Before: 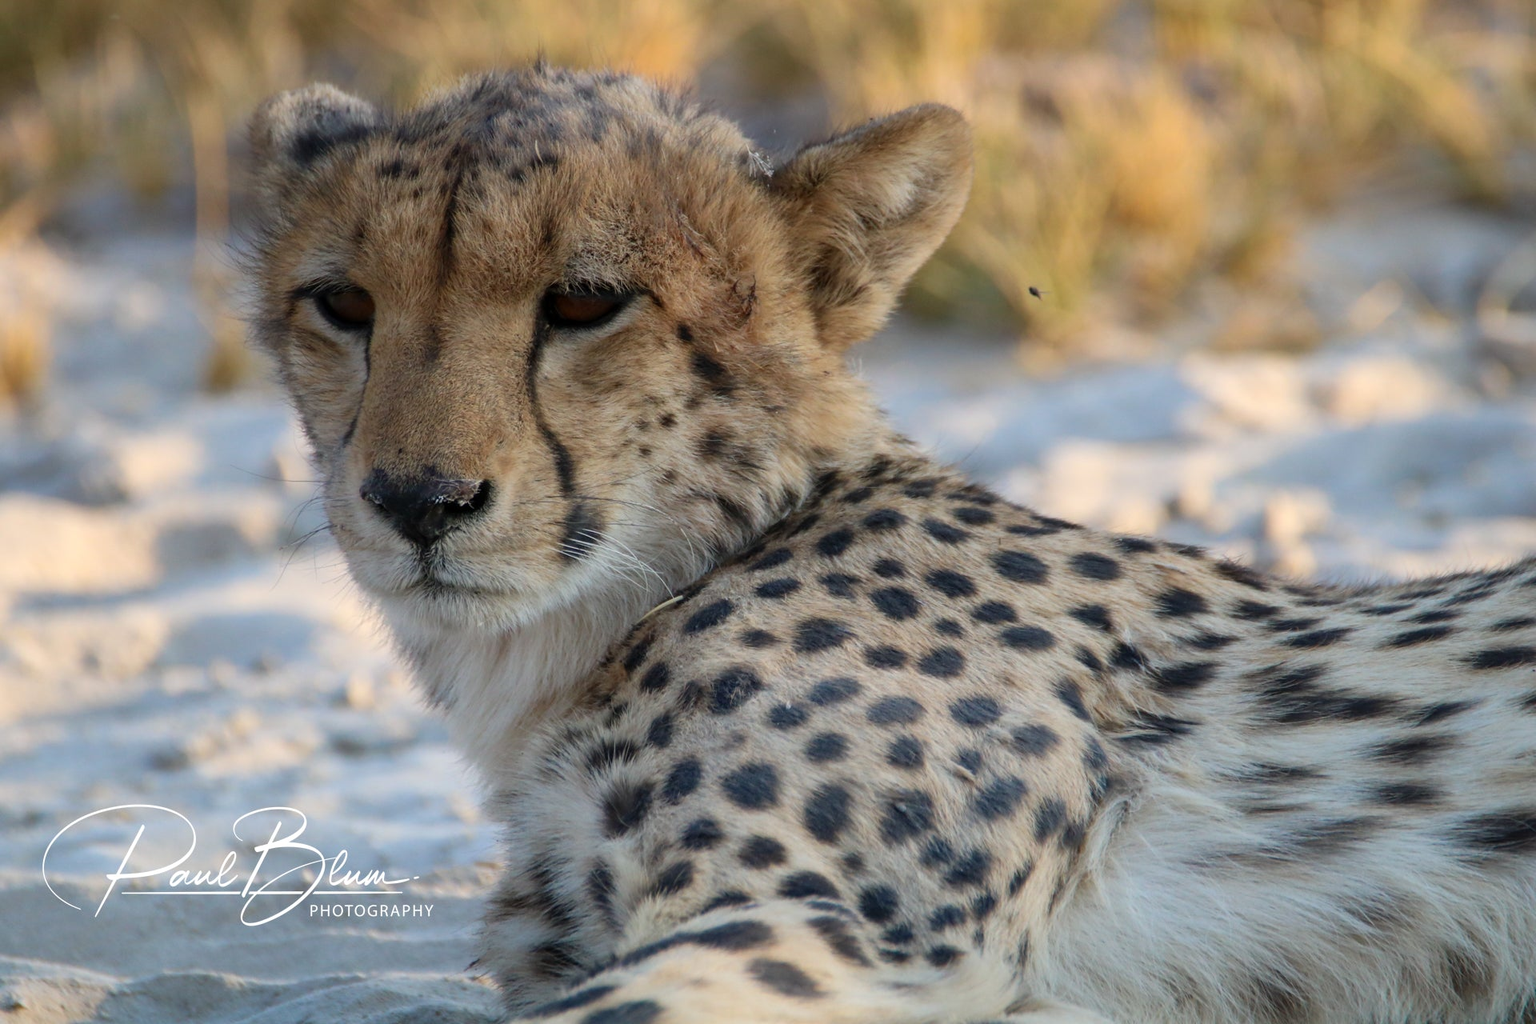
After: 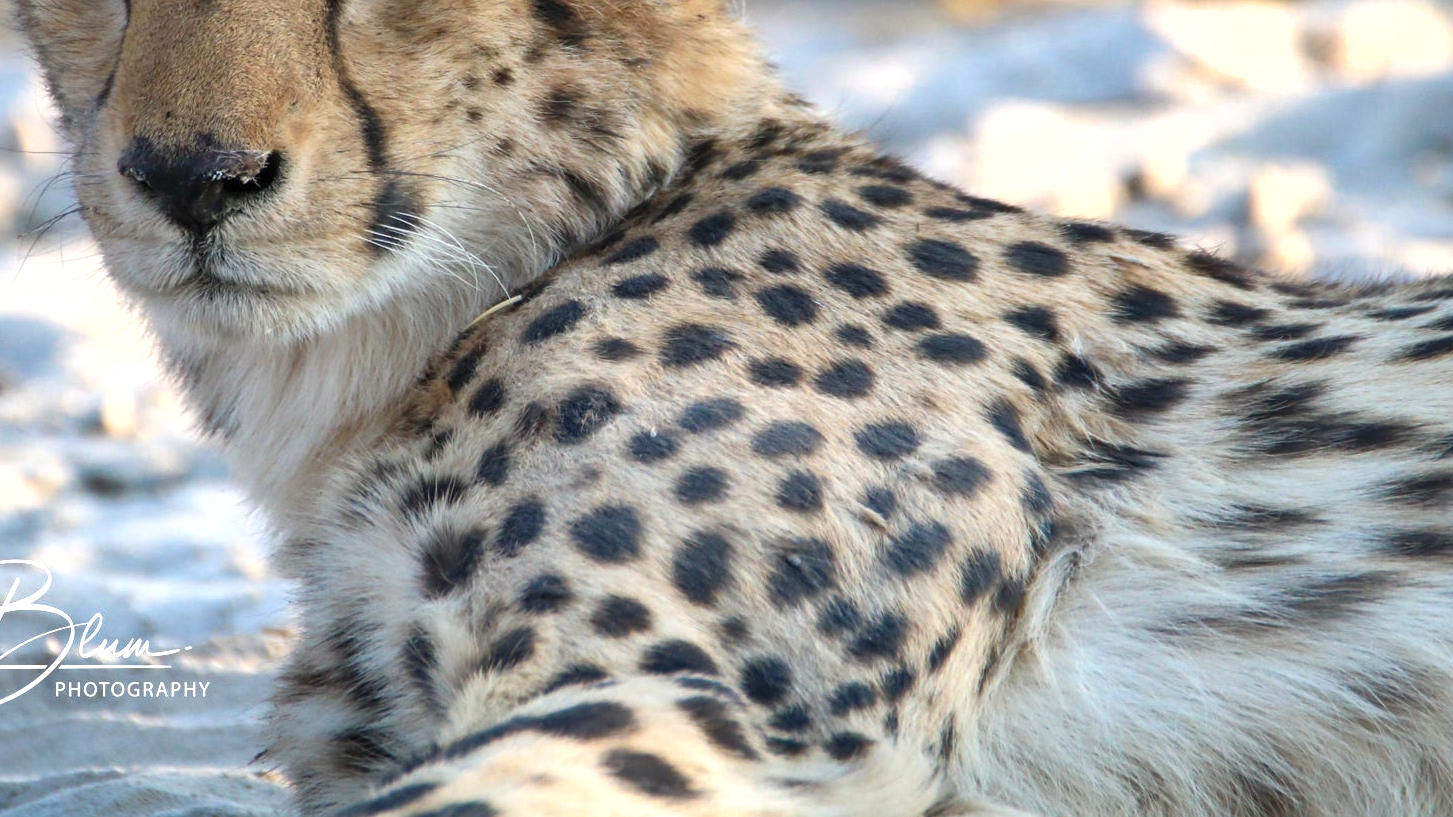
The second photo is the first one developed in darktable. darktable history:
crop and rotate: left 17.299%, top 35.115%, right 7.015%, bottom 1.024%
exposure: black level correction 0, exposure 0.7 EV, compensate exposure bias true, compensate highlight preservation false
shadows and highlights: soften with gaussian
